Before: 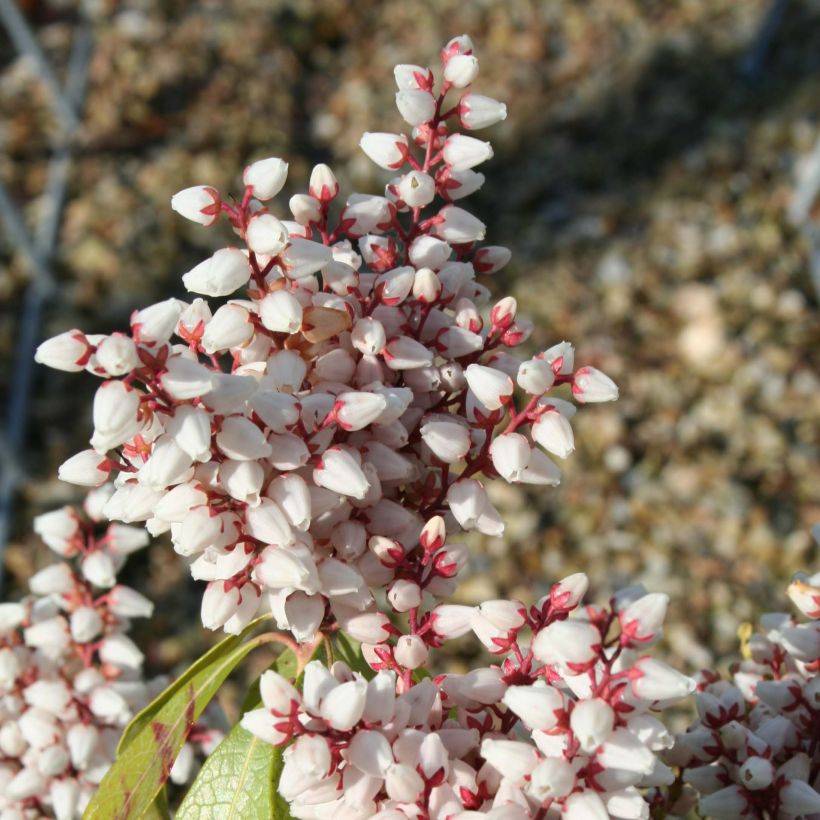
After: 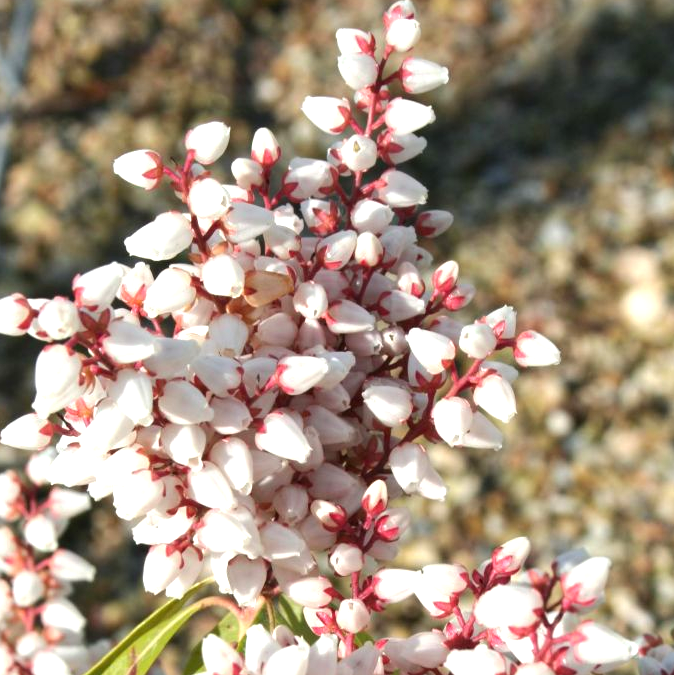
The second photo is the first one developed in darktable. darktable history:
exposure: black level correction 0, exposure 0.691 EV, compensate highlight preservation false
tone equalizer: edges refinement/feathering 500, mask exposure compensation -1.57 EV, preserve details no
crop and rotate: left 7.116%, top 4.471%, right 10.59%, bottom 13.152%
